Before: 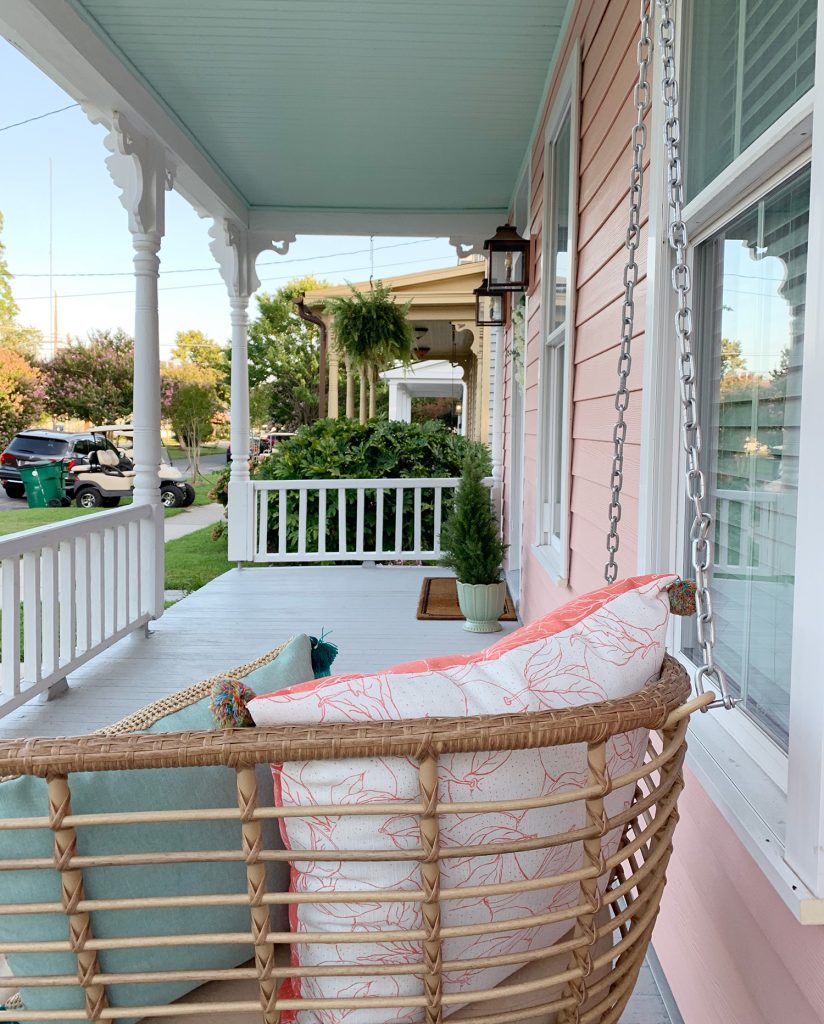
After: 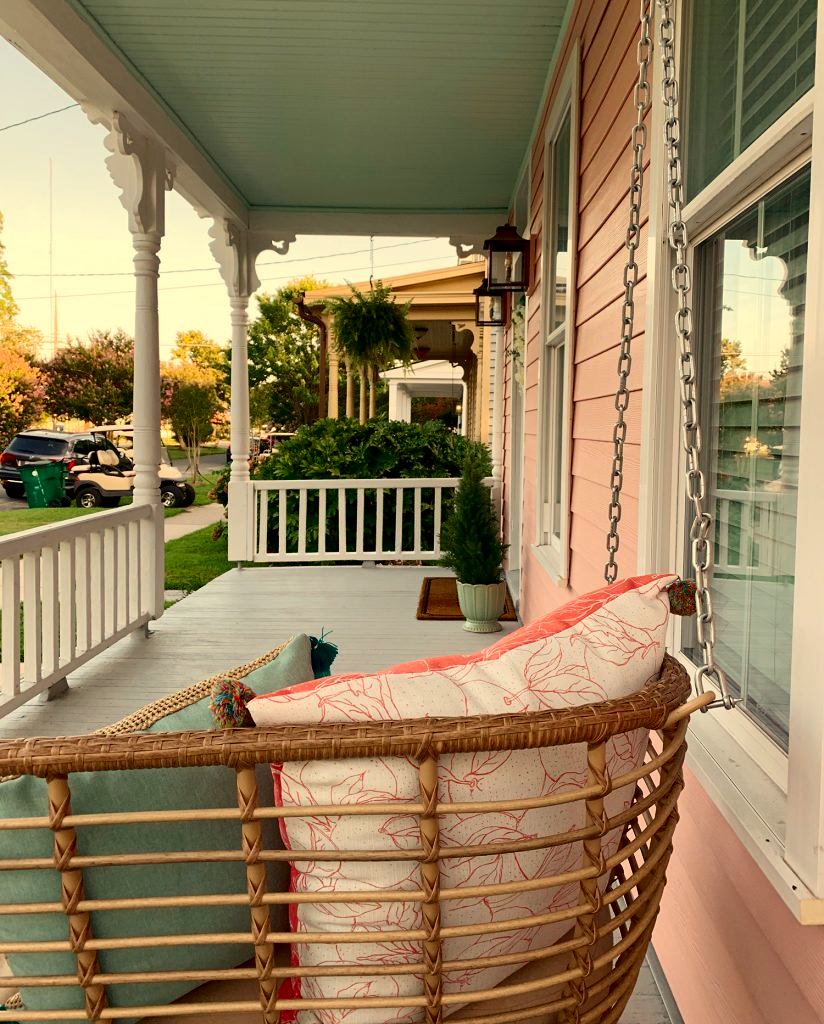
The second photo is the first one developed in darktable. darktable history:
white balance: red 1.138, green 0.996, blue 0.812
contrast brightness saturation: contrast 0.13, brightness -0.24, saturation 0.14
tone equalizer: on, module defaults
